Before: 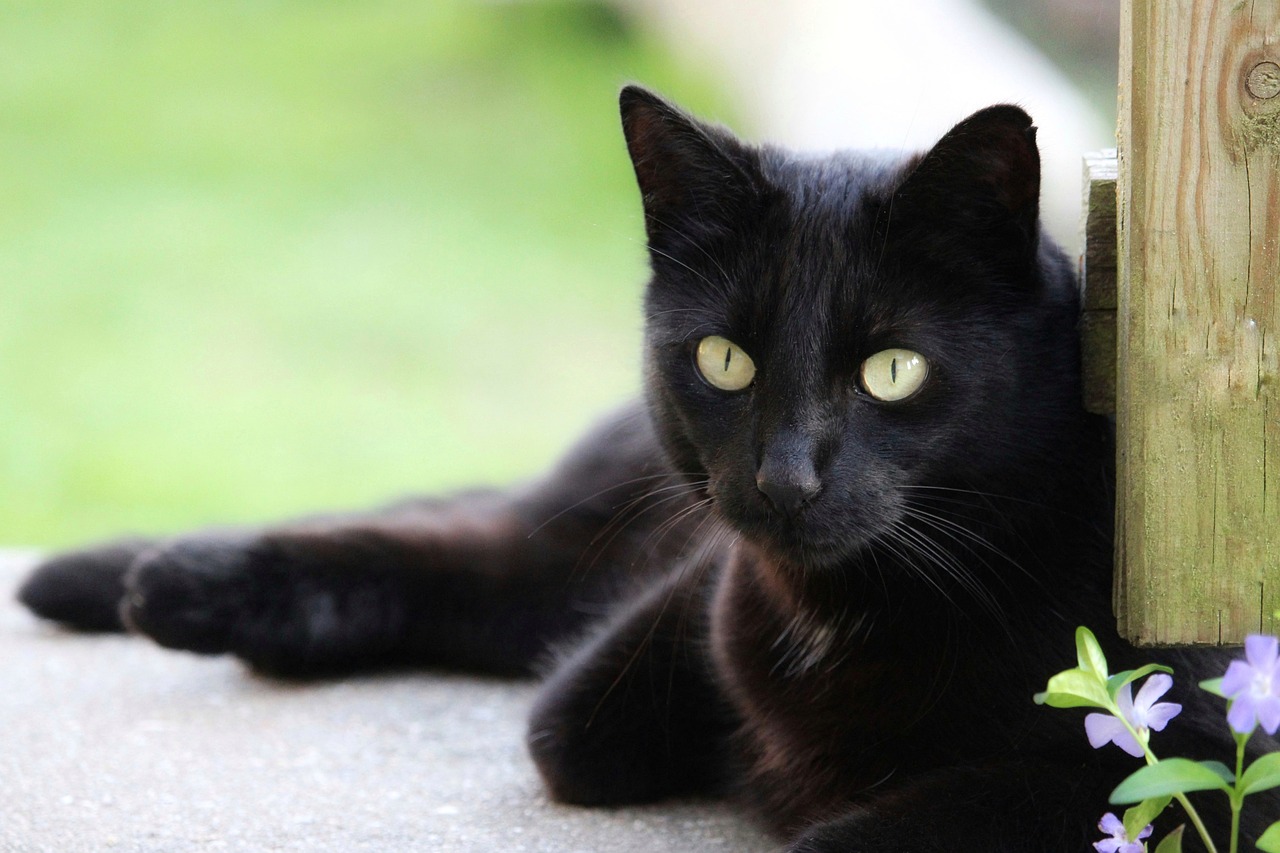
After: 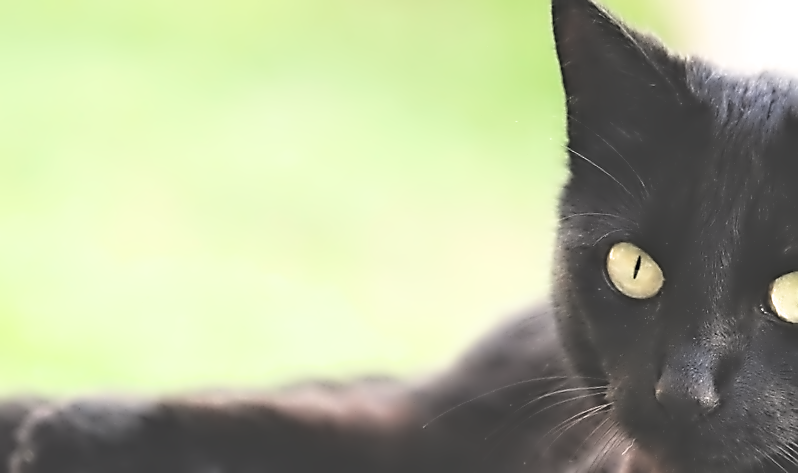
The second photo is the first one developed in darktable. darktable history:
contrast equalizer: octaves 7, y [[0.5, 0.542, 0.583, 0.625, 0.667, 0.708], [0.5 ×6], [0.5 ×6], [0, 0.033, 0.067, 0.1, 0.133, 0.167], [0, 0.05, 0.1, 0.15, 0.2, 0.25]]
crop and rotate: angle -4.99°, left 2.122%, top 6.945%, right 27.566%, bottom 30.519%
filmic rgb: black relative exposure -3.64 EV, white relative exposure 2.44 EV, hardness 3.29
velvia: on, module defaults
sharpen: on, module defaults
white balance: red 1.045, blue 0.932
exposure: black level correction -0.087, compensate highlight preservation false
